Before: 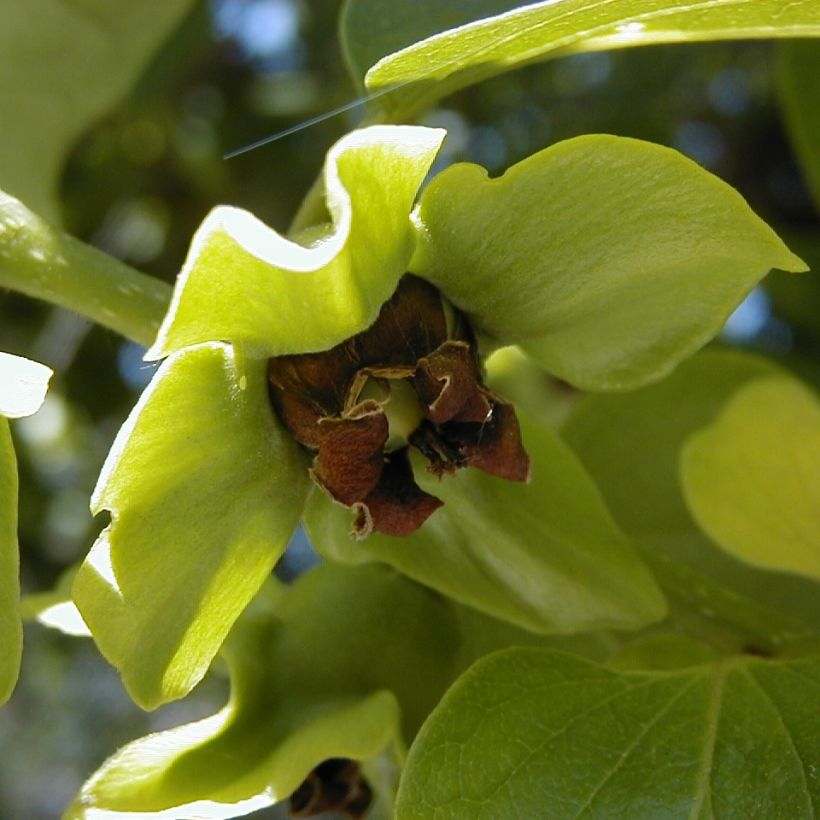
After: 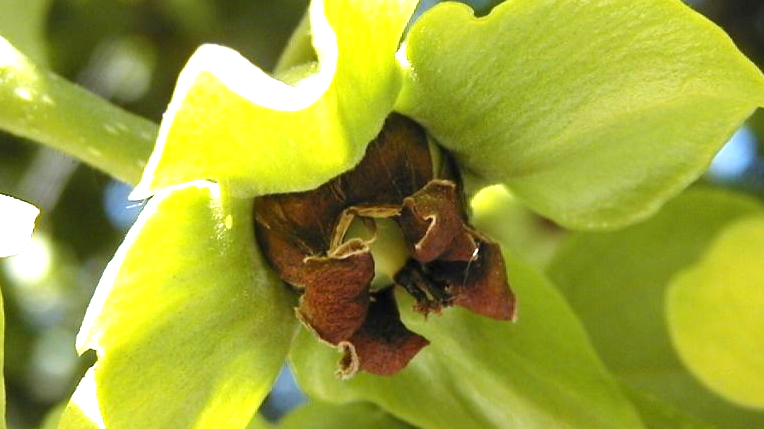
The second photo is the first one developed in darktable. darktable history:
exposure: black level correction 0, exposure 1.2 EV, compensate highlight preservation false
crop: left 1.824%, top 19.651%, right 4.975%, bottom 27.906%
